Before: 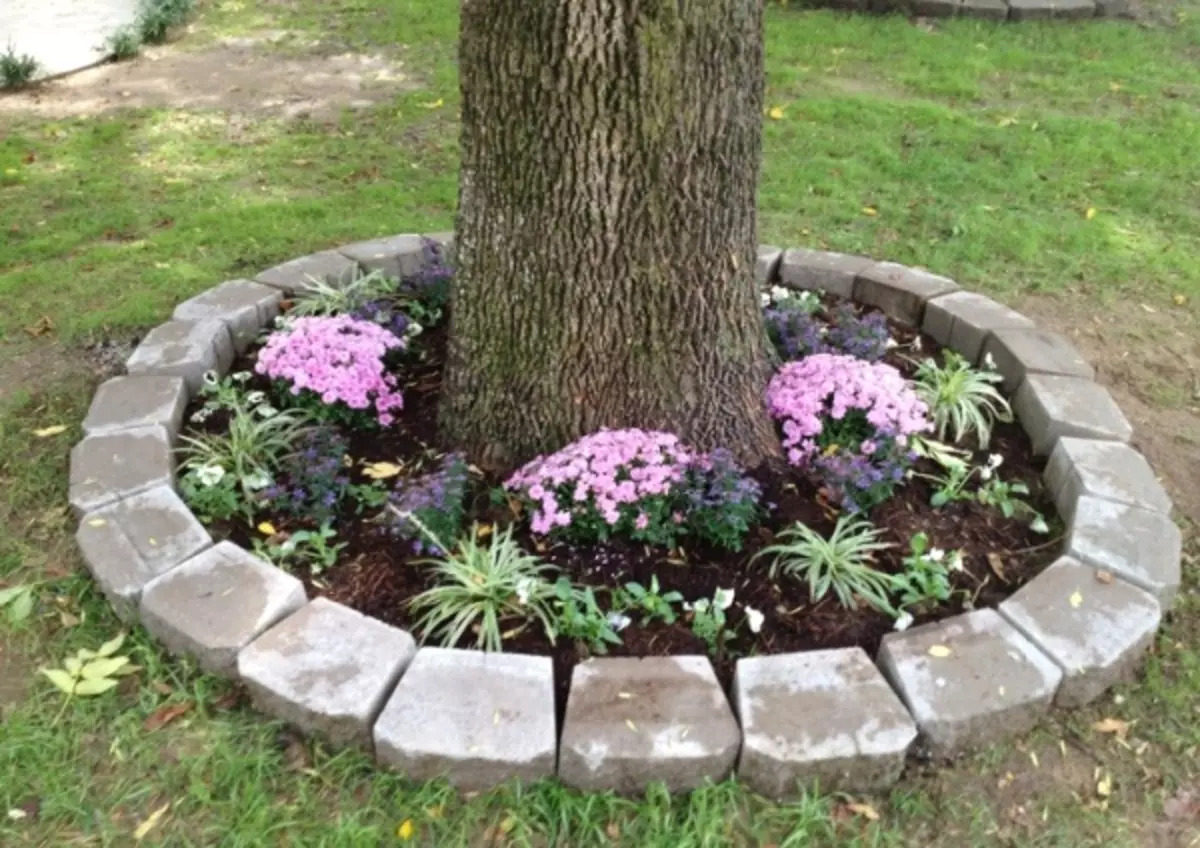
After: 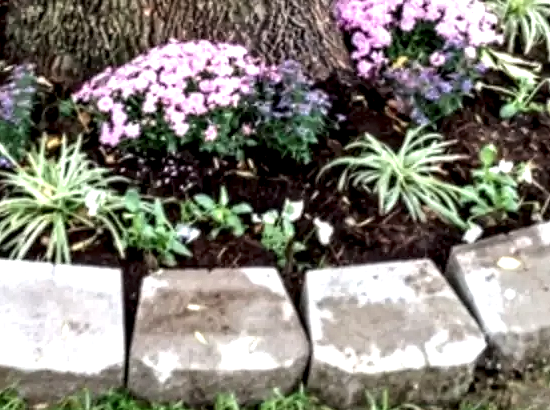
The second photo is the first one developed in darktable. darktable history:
local contrast: detail 203%
exposure: exposure 0.178 EV, compensate exposure bias true, compensate highlight preservation false
crop: left 35.976%, top 45.819%, right 18.162%, bottom 5.807%
